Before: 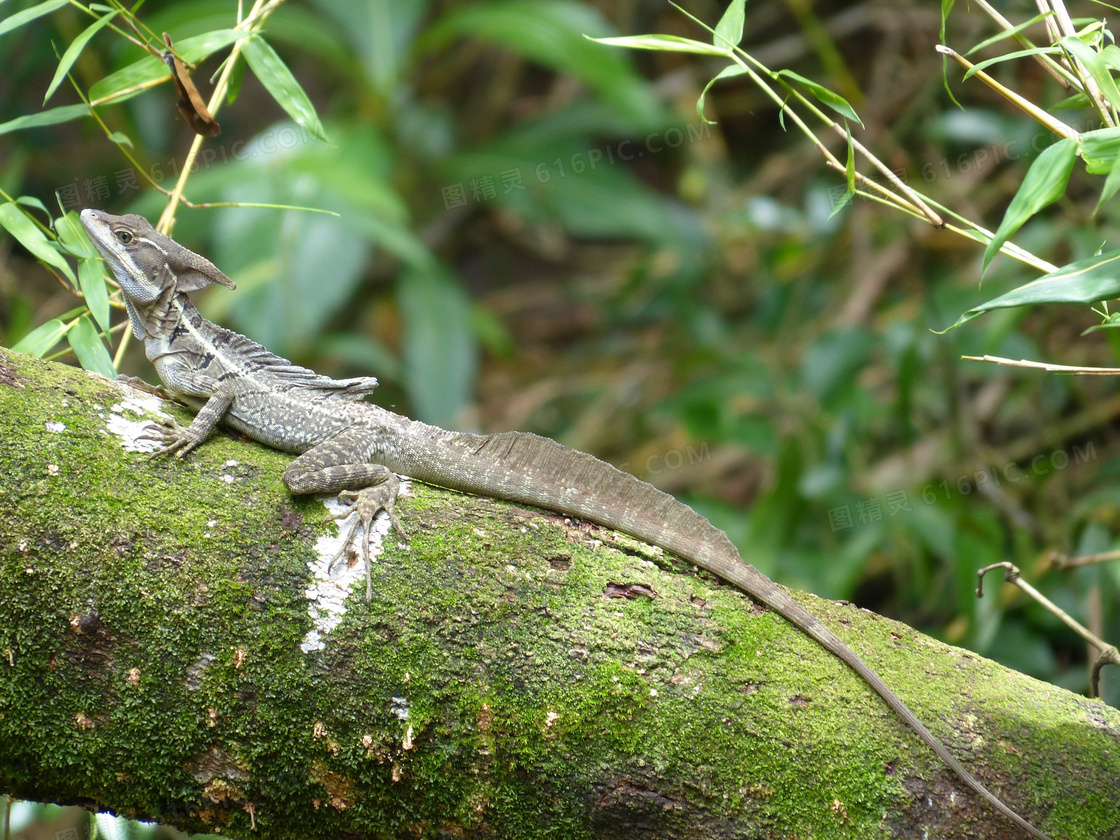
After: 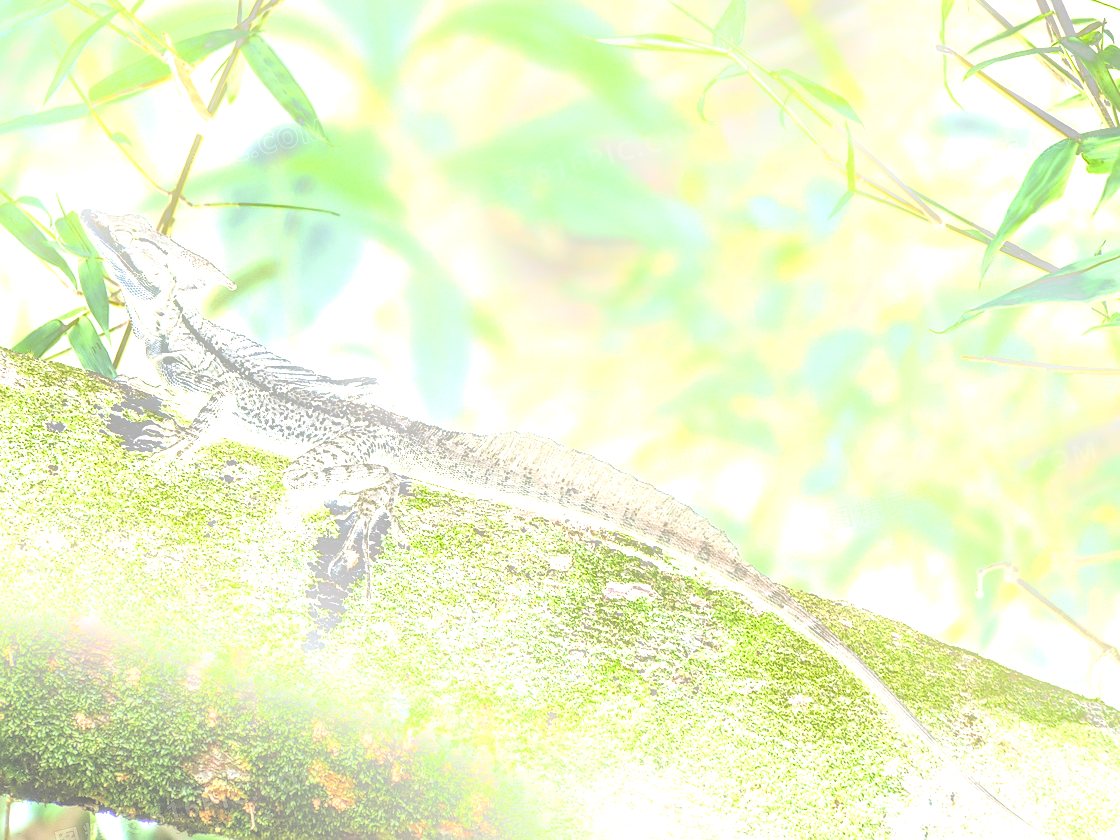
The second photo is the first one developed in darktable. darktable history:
tone curve: curves: ch0 [(0, 0) (0.541, 0.628) (0.906, 0.997)]
sharpen: radius 1.559, amount 0.373, threshold 1.271
contrast brightness saturation: contrast 0.05, brightness 0.06, saturation 0.01
bloom: size 25%, threshold 5%, strength 90%
local contrast: highlights 115%, shadows 42%, detail 293%
